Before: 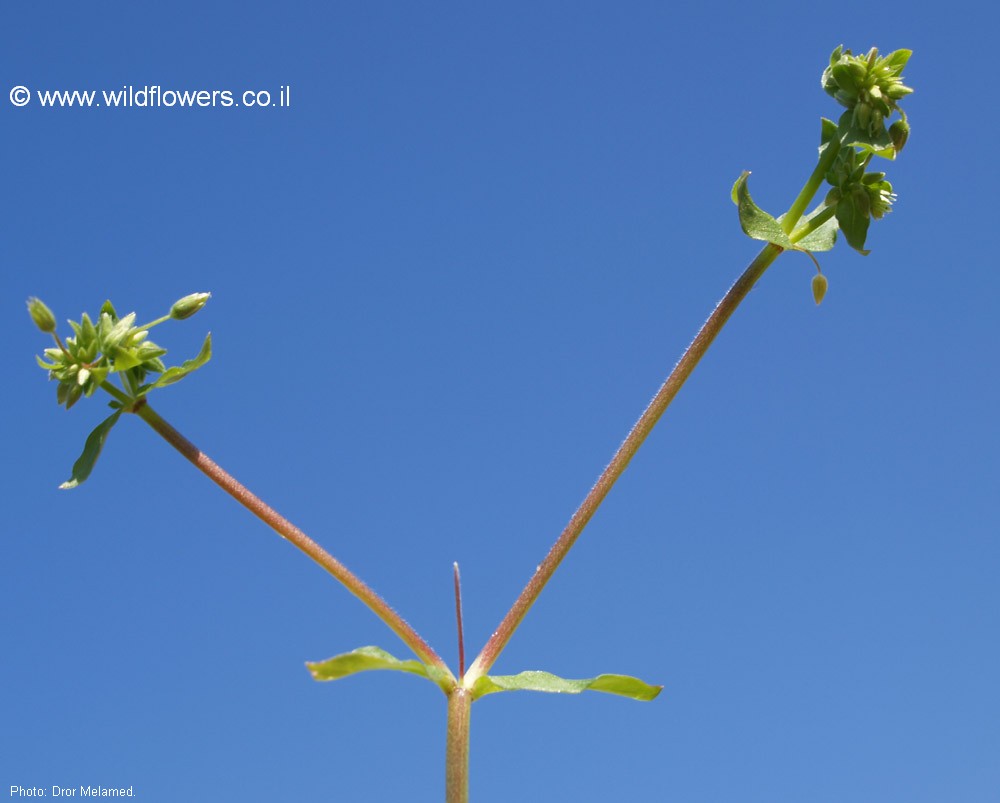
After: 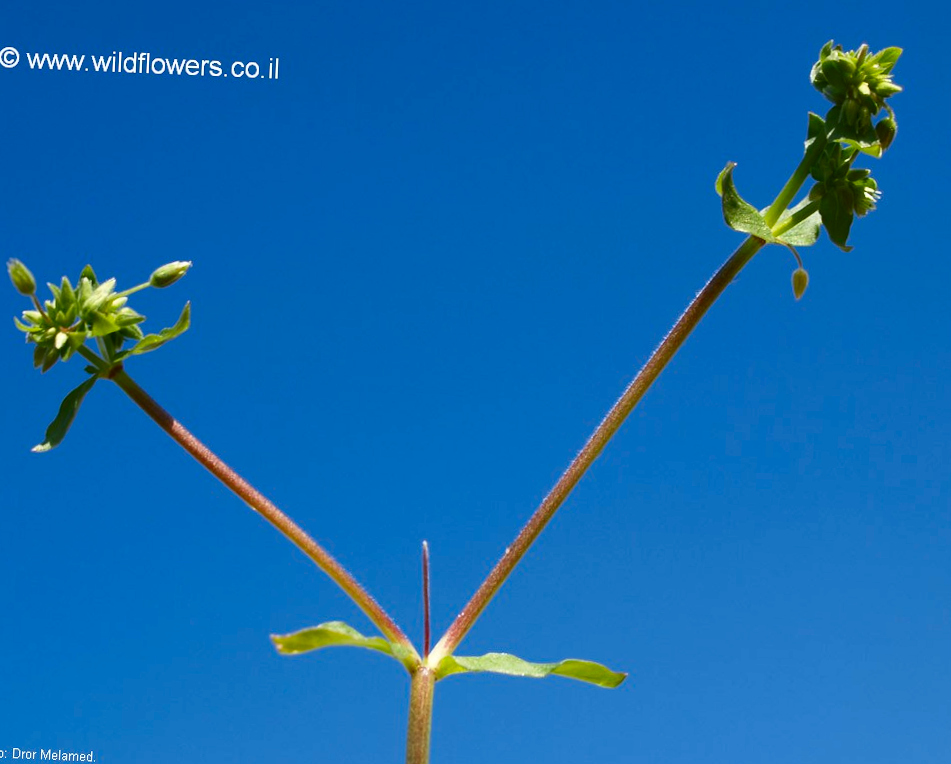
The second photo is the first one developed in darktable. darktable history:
contrast brightness saturation: contrast 0.19, brightness -0.11, saturation 0.21
color zones: curves: ch0 [(0, 0.5) (0.143, 0.5) (0.286, 0.5) (0.429, 0.5) (0.571, 0.5) (0.714, 0.476) (0.857, 0.5) (1, 0.5)]; ch2 [(0, 0.5) (0.143, 0.5) (0.286, 0.5) (0.429, 0.5) (0.571, 0.5) (0.714, 0.487) (0.857, 0.5) (1, 0.5)]
crop and rotate: angle -2.38°
